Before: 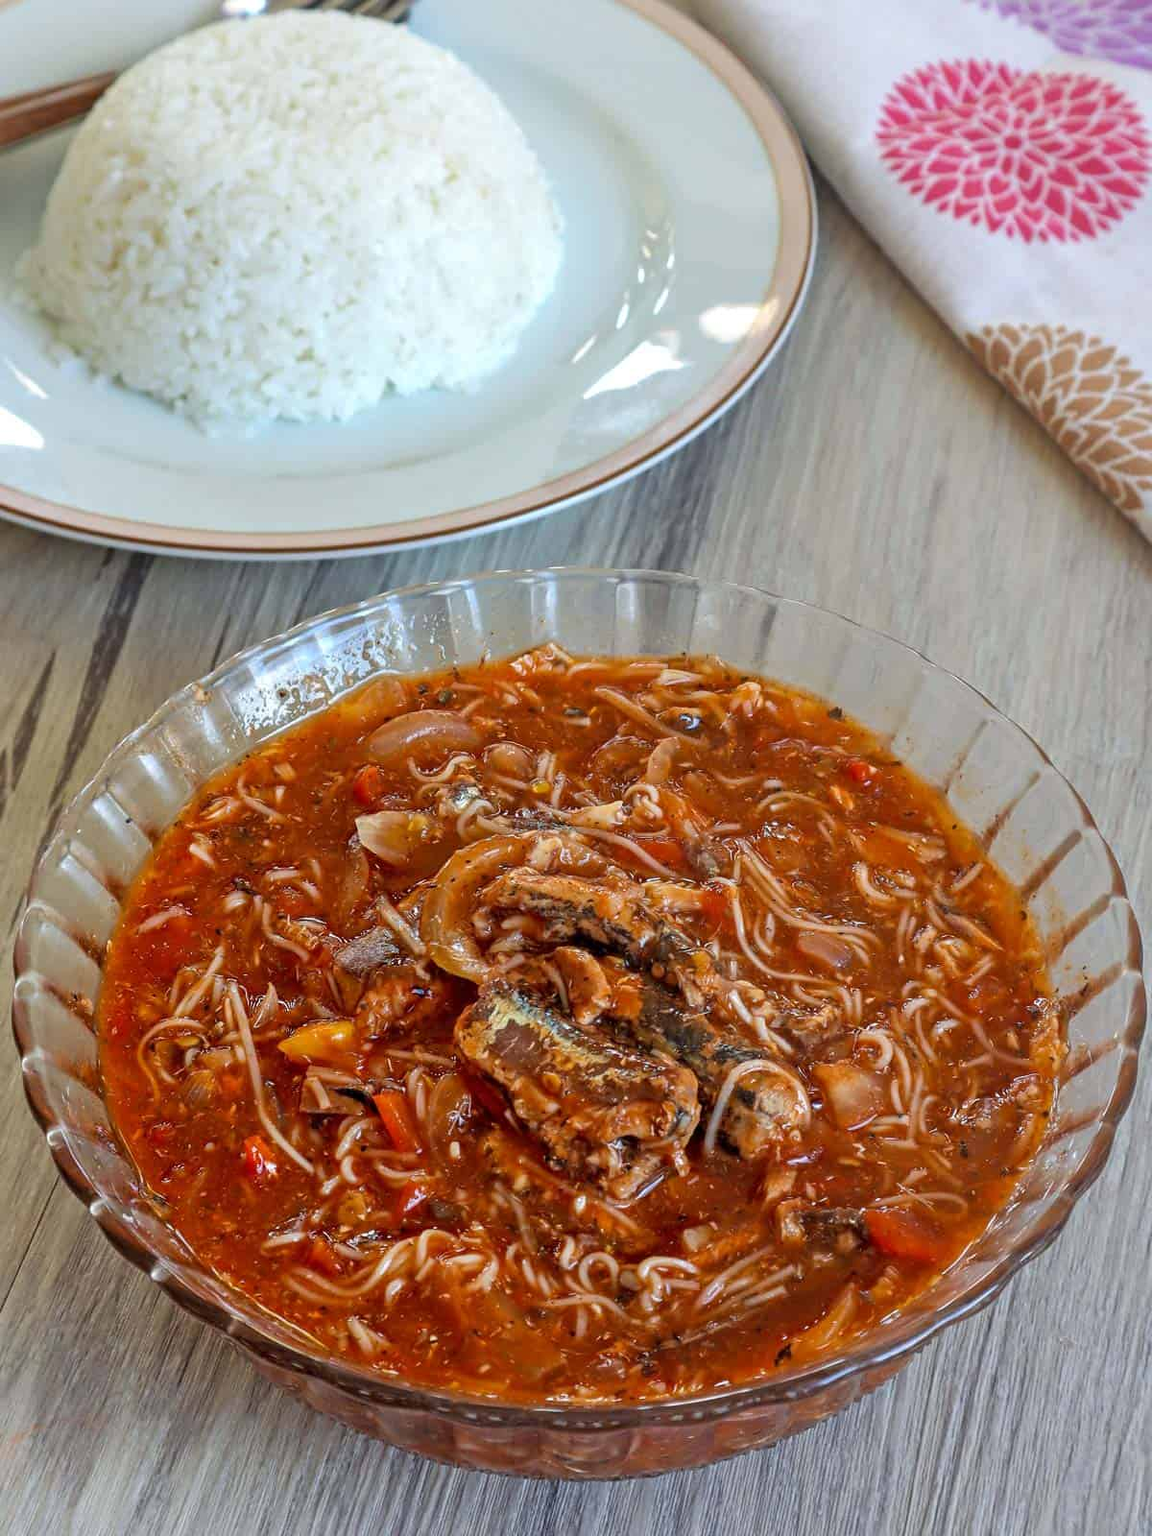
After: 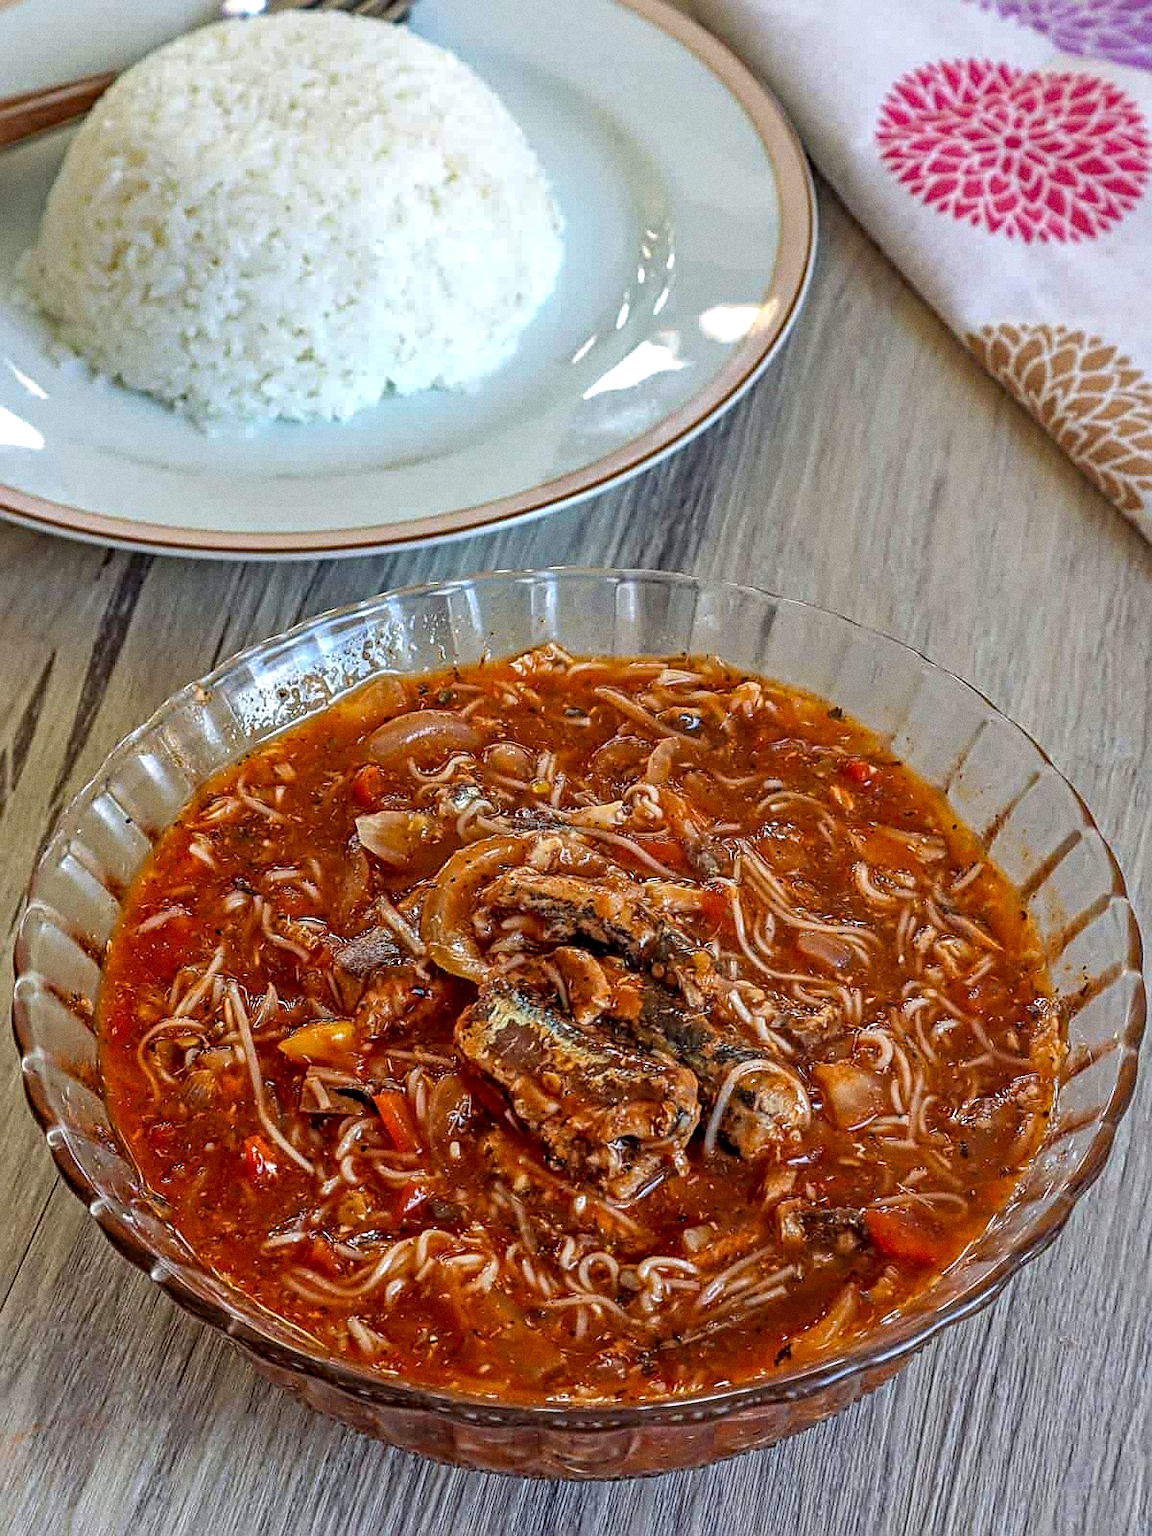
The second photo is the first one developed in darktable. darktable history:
local contrast: on, module defaults
haze removal: strength 0.29, distance 0.25, compatibility mode true, adaptive false
sharpen: on, module defaults
grain: coarseness 0.09 ISO
